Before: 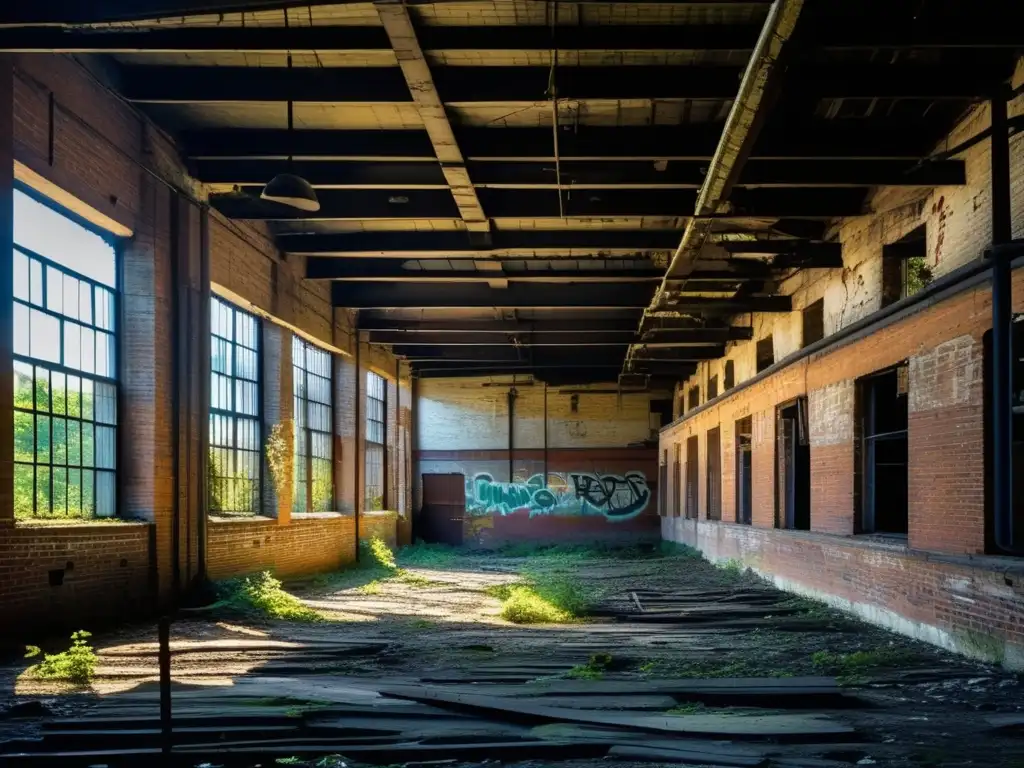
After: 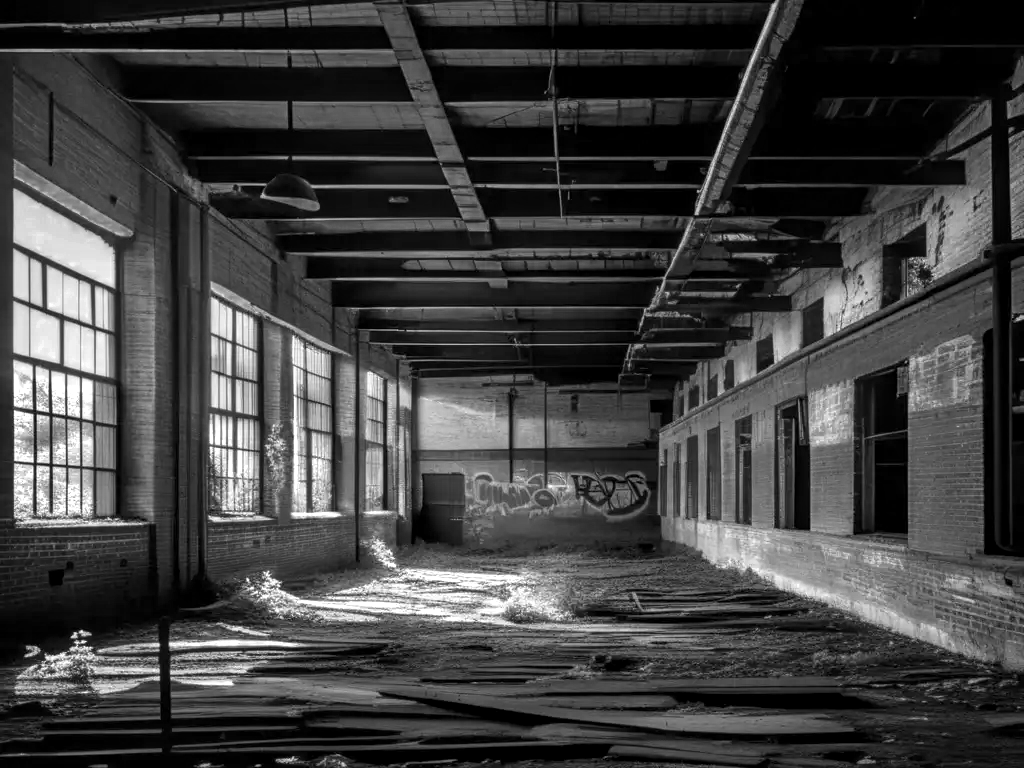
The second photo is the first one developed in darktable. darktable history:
color zones: curves: ch0 [(0.002, 0.429) (0.121, 0.212) (0.198, 0.113) (0.276, 0.344) (0.331, 0.541) (0.41, 0.56) (0.482, 0.289) (0.619, 0.227) (0.721, 0.18) (0.821, 0.435) (0.928, 0.555) (1, 0.587)]; ch1 [(0, 0) (0.143, 0) (0.286, 0) (0.429, 0) (0.571, 0) (0.714, 0) (0.857, 0)]
exposure: exposure 0.482 EV, compensate highlight preservation false
color correction: highlights a* -7.99, highlights b* 3.06
local contrast: detail 130%
